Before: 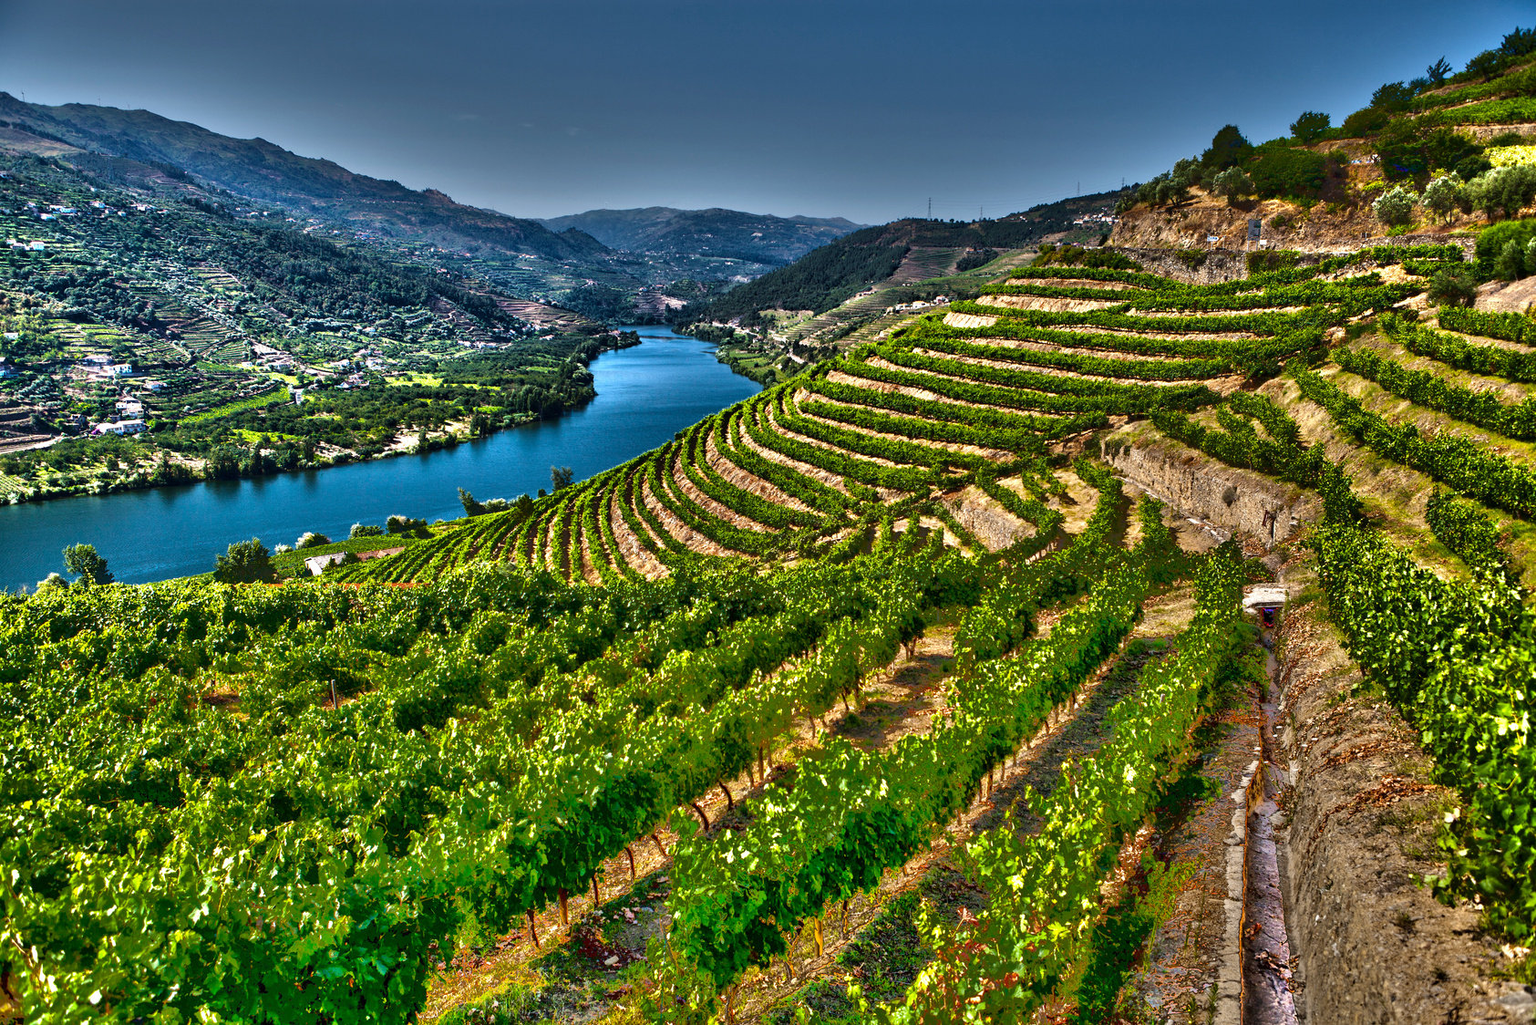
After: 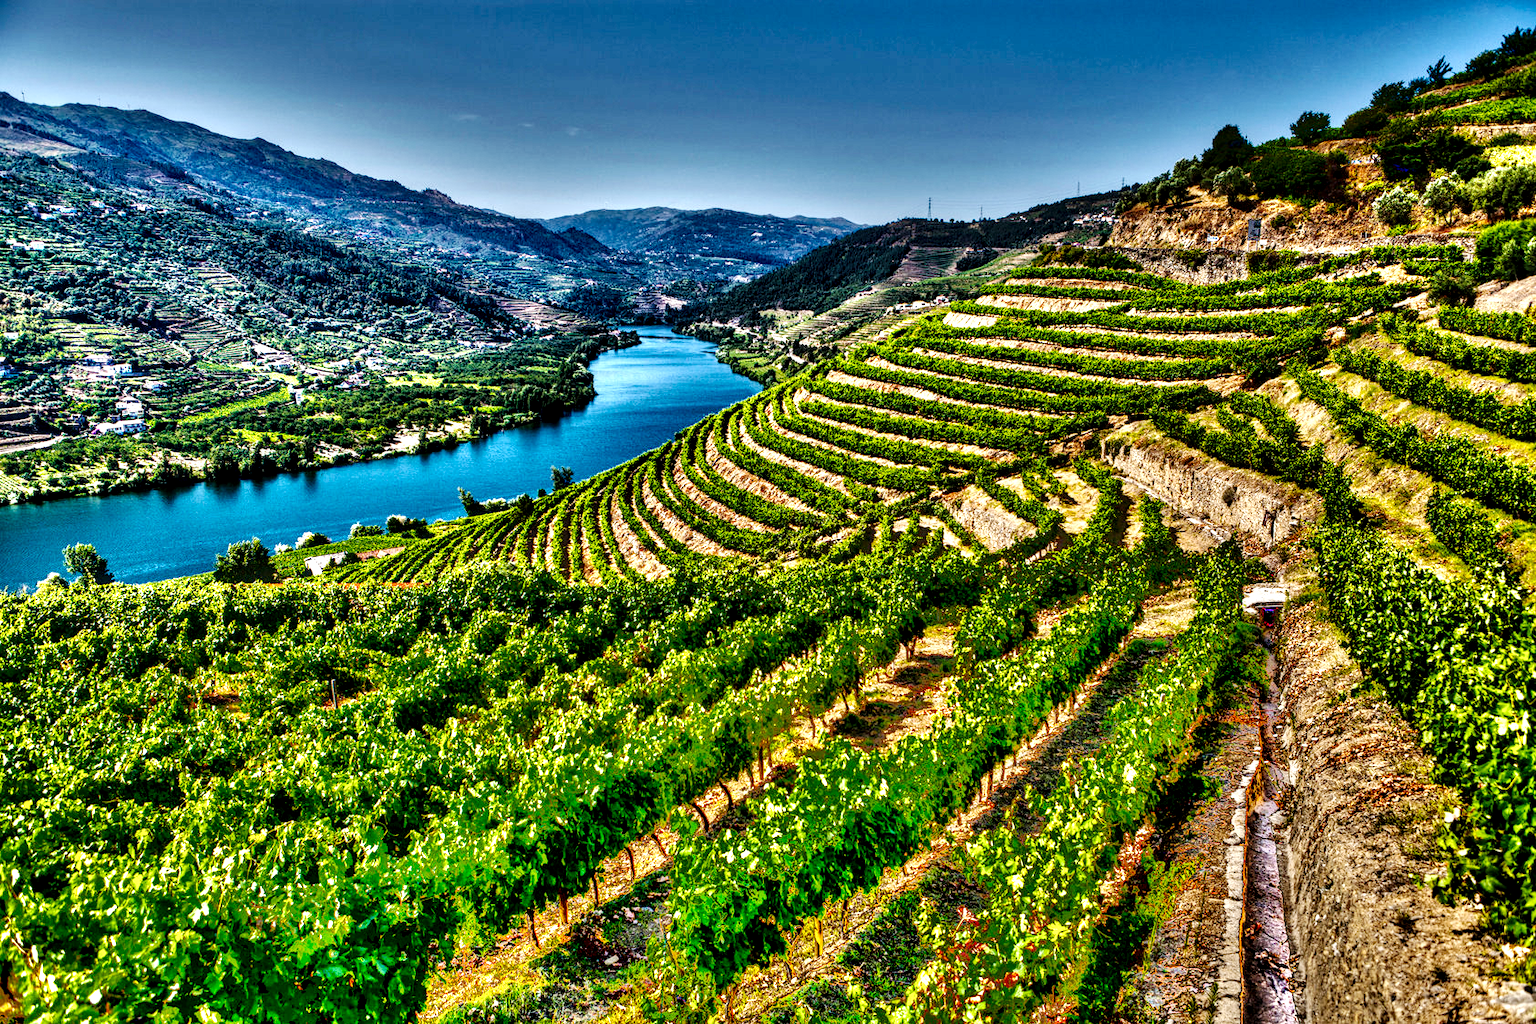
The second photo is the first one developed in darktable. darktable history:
local contrast: highlights 60%, shadows 60%, detail 160%
base curve: curves: ch0 [(0, 0) (0.036, 0.025) (0.121, 0.166) (0.206, 0.329) (0.605, 0.79) (1, 1)], preserve colors none
